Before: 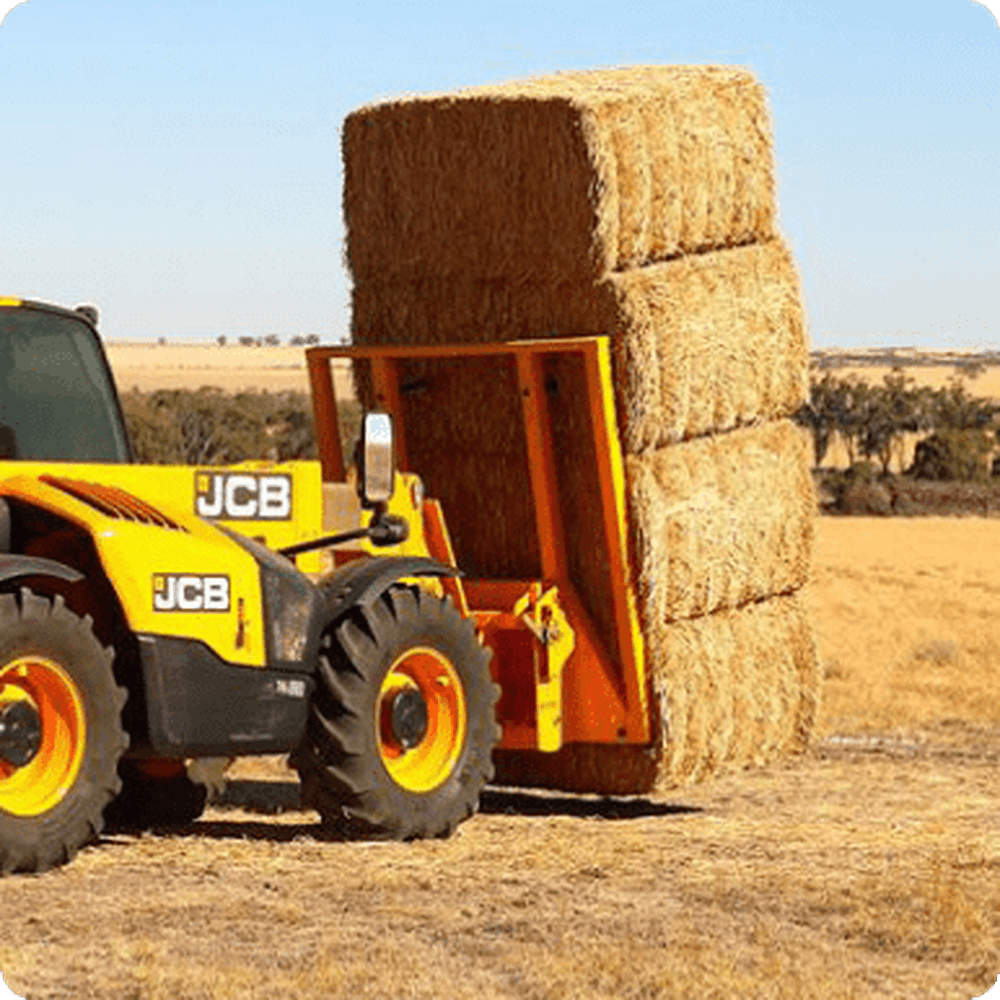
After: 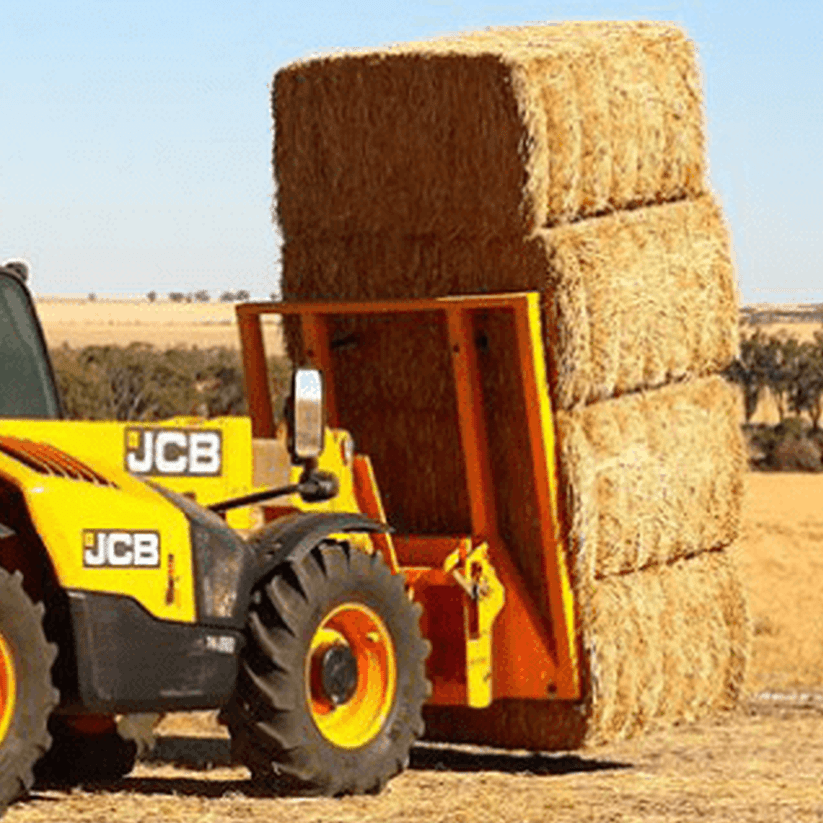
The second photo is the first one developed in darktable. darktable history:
crop and rotate: left 7.029%, top 4.45%, right 10.626%, bottom 13.191%
